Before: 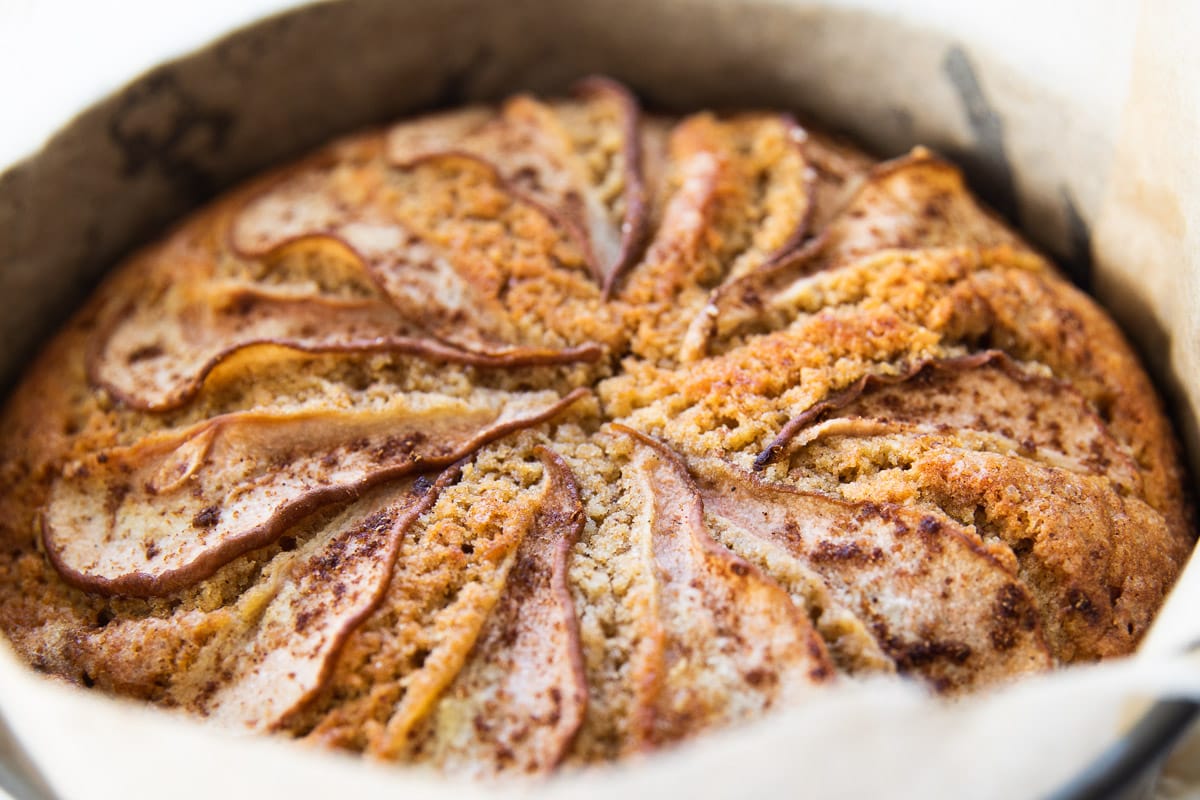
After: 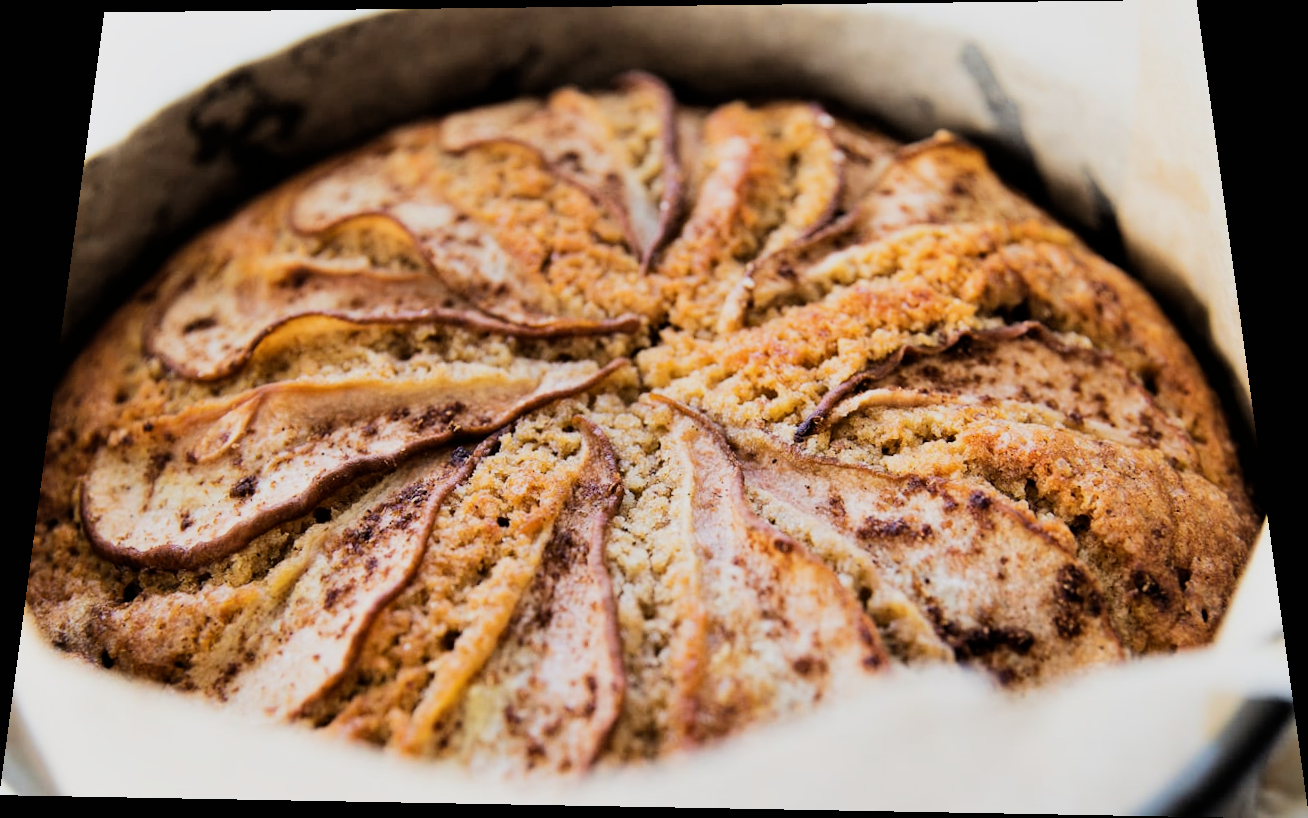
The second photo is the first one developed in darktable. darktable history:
filmic rgb: black relative exposure -5 EV, hardness 2.88, contrast 1.3, highlights saturation mix -10%
shadows and highlights: shadows 37.27, highlights -28.18, soften with gaussian
rotate and perspective: rotation 0.128°, lens shift (vertical) -0.181, lens shift (horizontal) -0.044, shear 0.001, automatic cropping off
